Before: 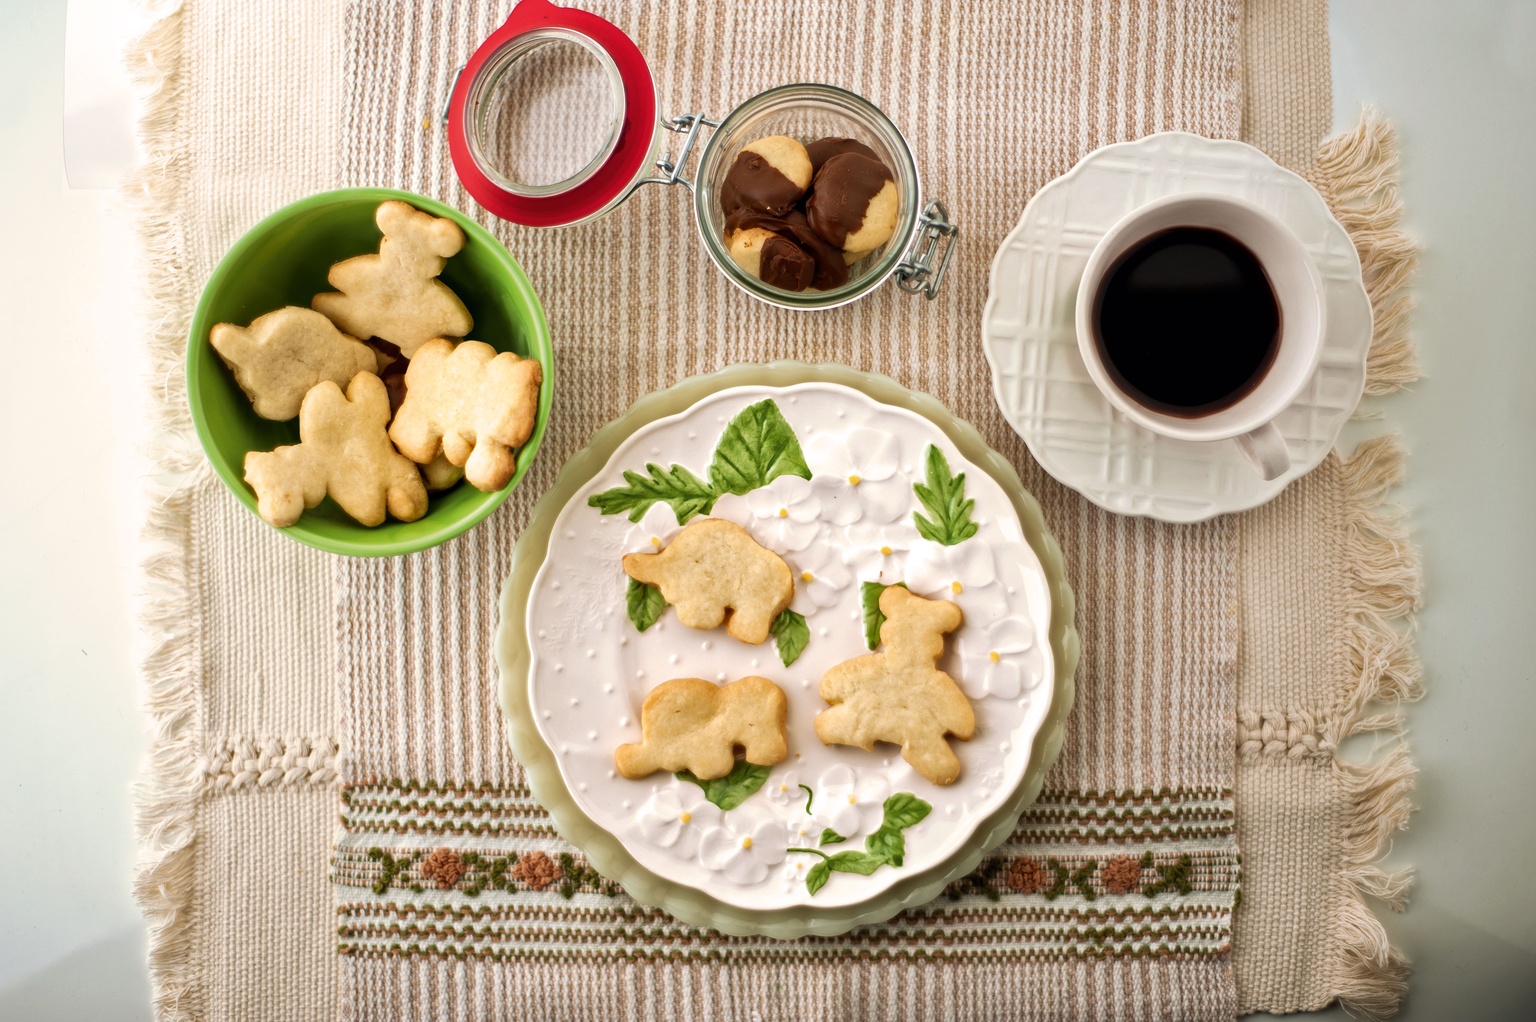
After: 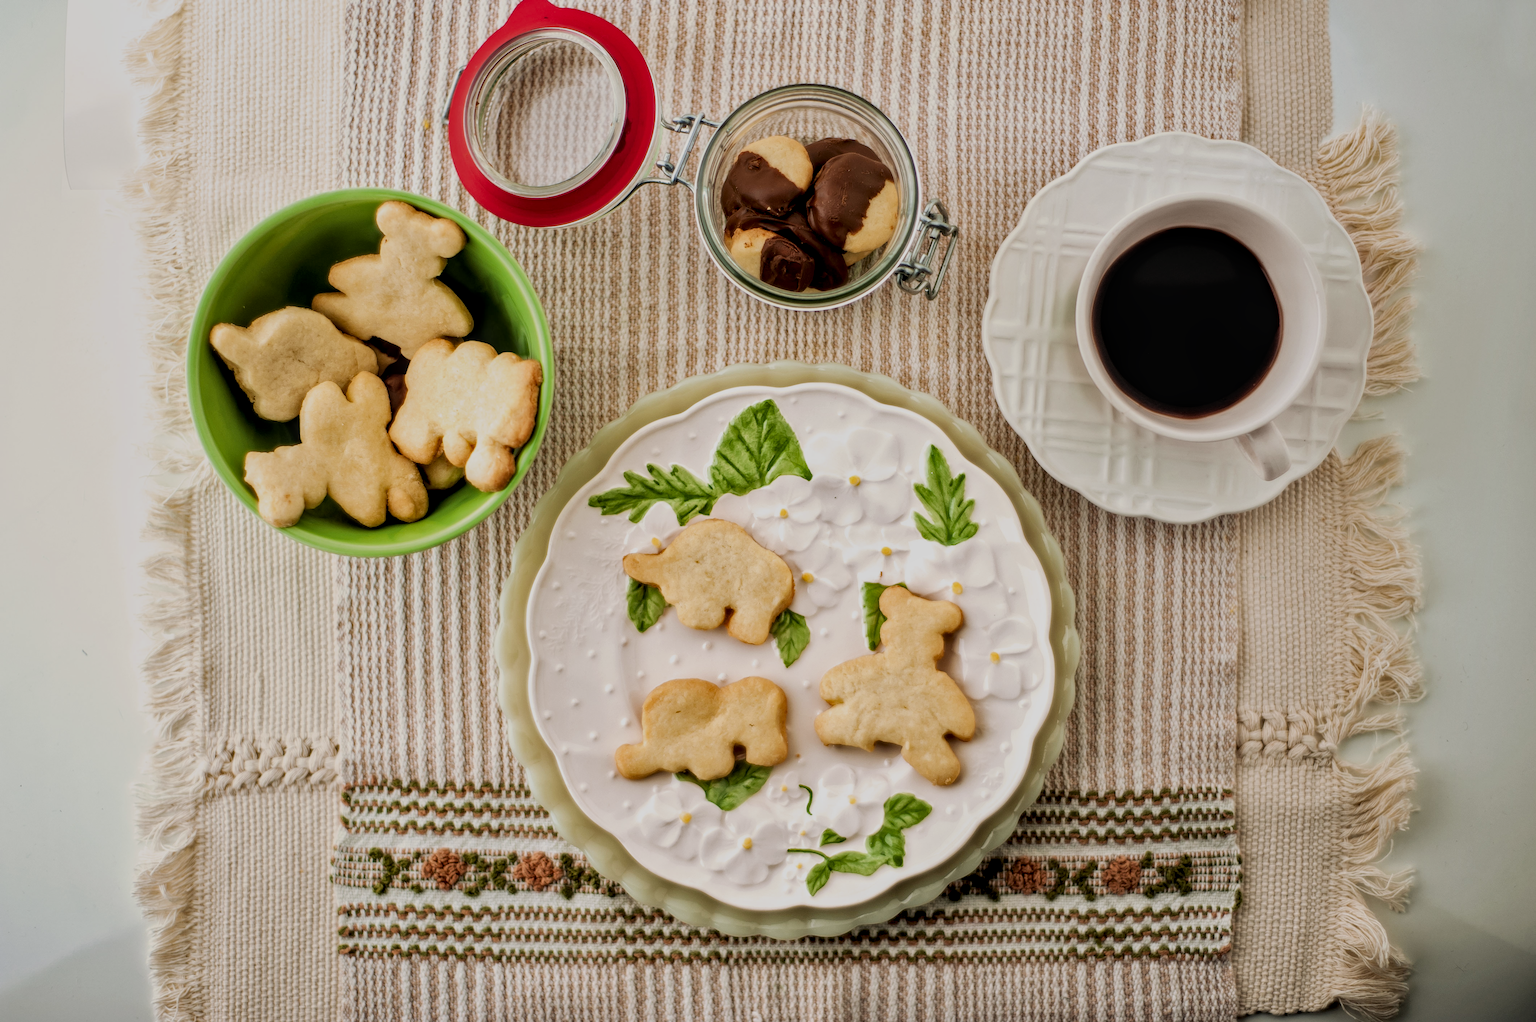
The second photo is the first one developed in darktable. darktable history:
filmic rgb: black relative exposure -7.47 EV, white relative exposure 4.87 EV, hardness 3.4
shadows and highlights: shadows 31.99, highlights -31.98, highlights color adjustment 41.66%, soften with gaussian
local contrast: detail 130%
